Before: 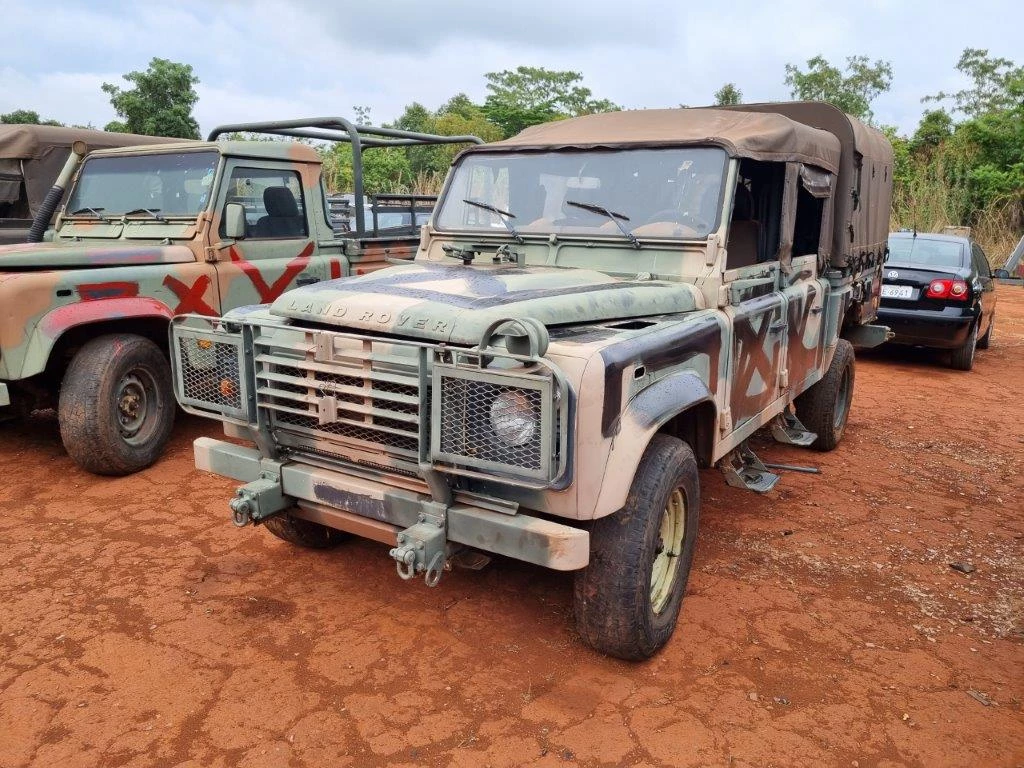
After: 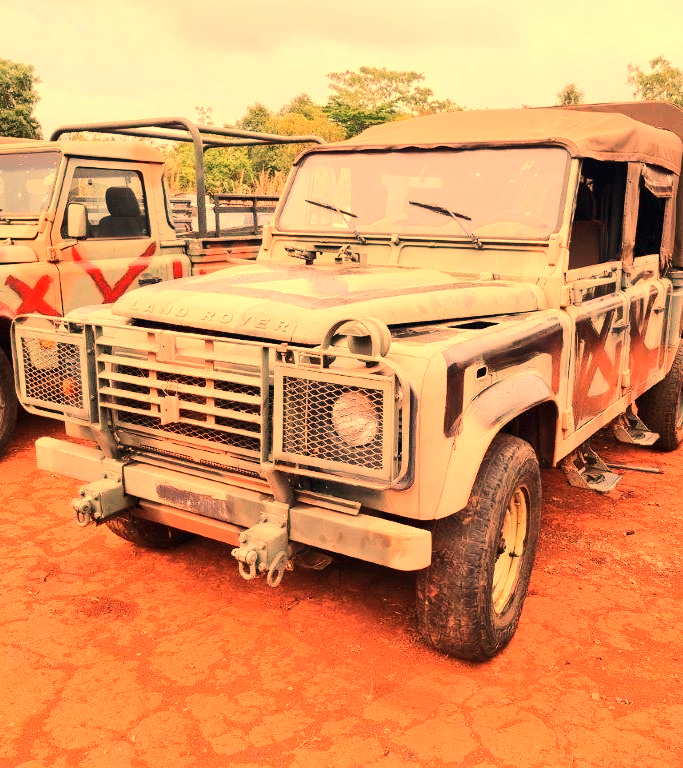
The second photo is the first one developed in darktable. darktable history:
white balance: red 1.467, blue 0.684
crop and rotate: left 15.446%, right 17.836%
exposure: exposure 0.258 EV, compensate highlight preservation false
rgb curve: curves: ch0 [(0, 0) (0.284, 0.292) (0.505, 0.644) (1, 1)], compensate middle gray true
